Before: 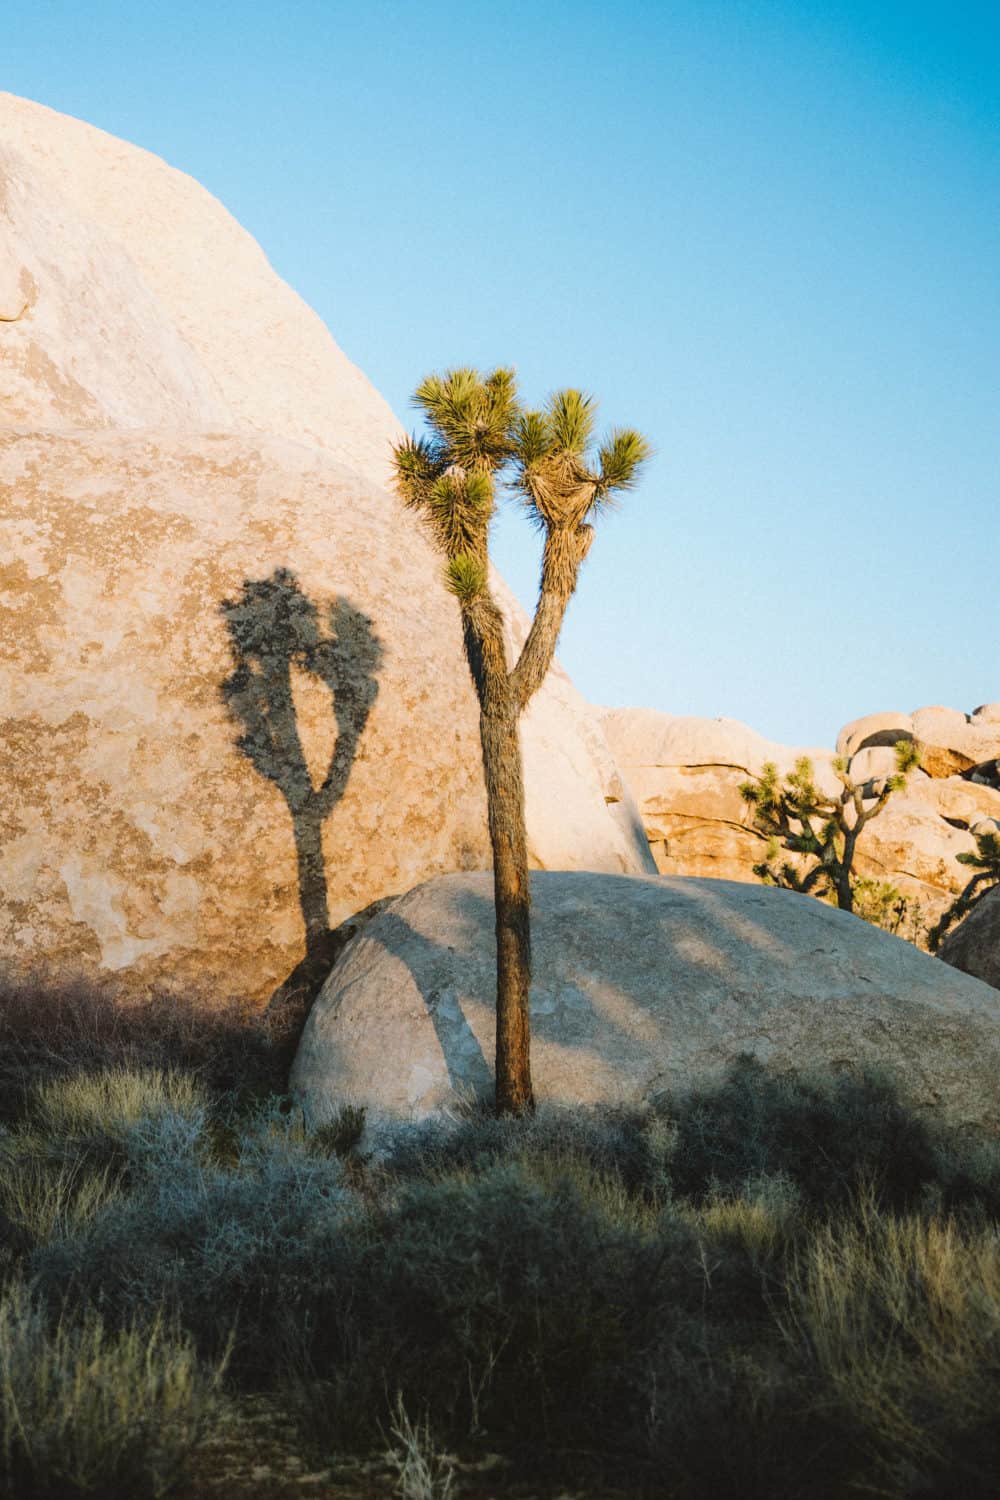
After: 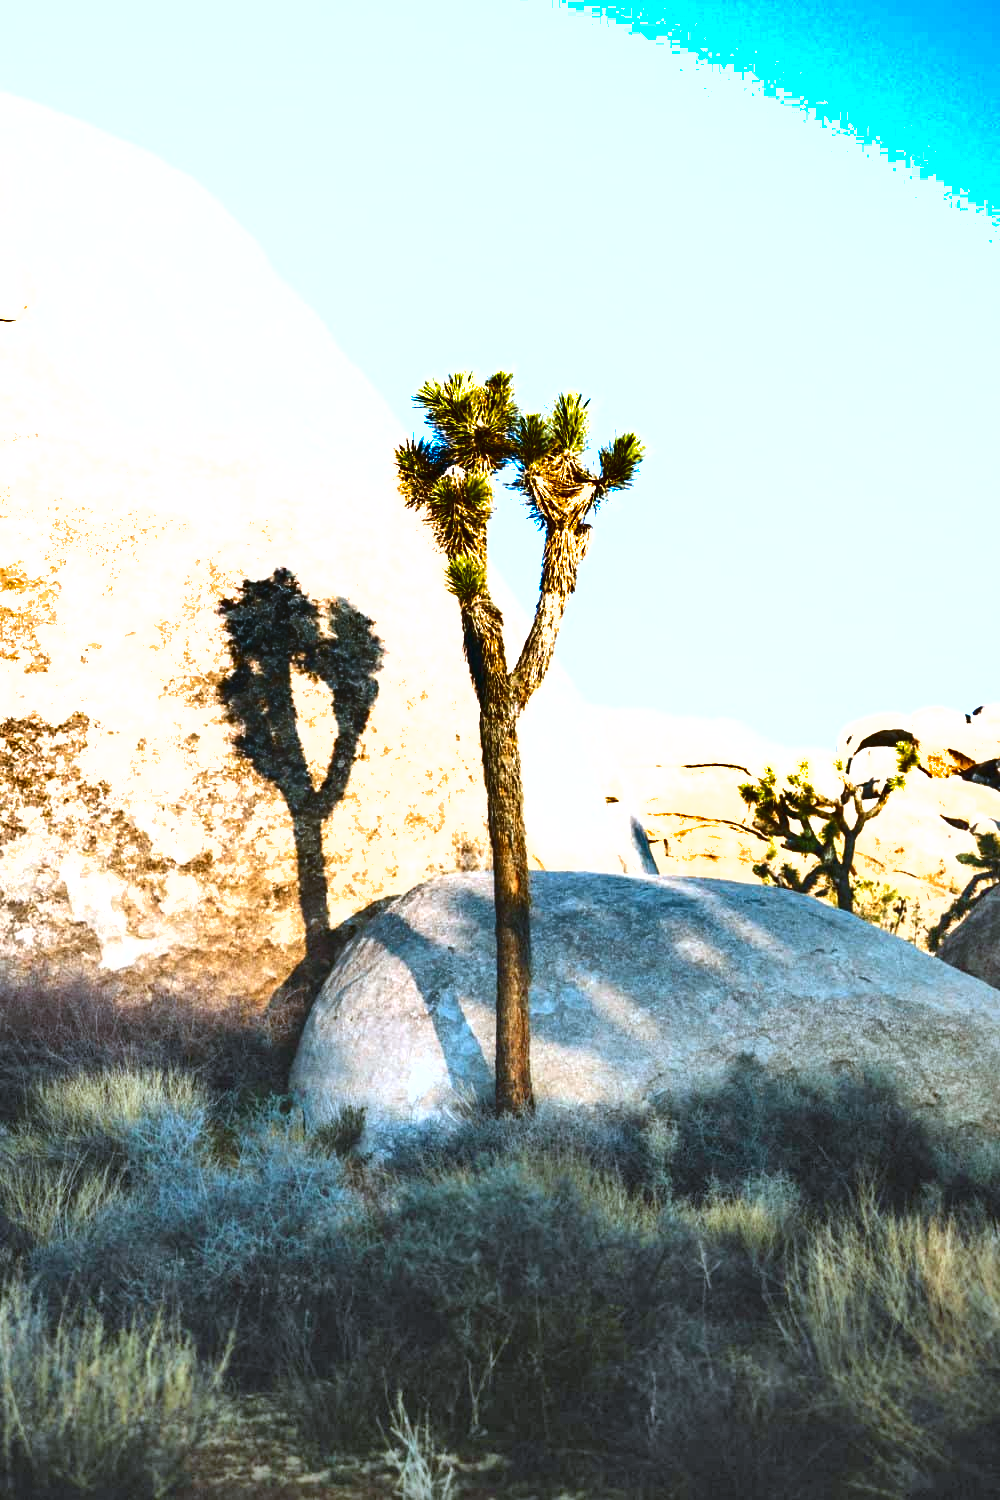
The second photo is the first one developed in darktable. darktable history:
color correction: highlights a* 0.003, highlights b* -0.283
exposure: black level correction 0.001, exposure 1.3 EV, compensate highlight preservation false
shadows and highlights: radius 108.52, shadows 44.07, highlights -67.8, low approximation 0.01, soften with gaussian
color calibration: illuminant as shot in camera, x 0.378, y 0.381, temperature 4093.13 K, saturation algorithm version 1 (2020)
